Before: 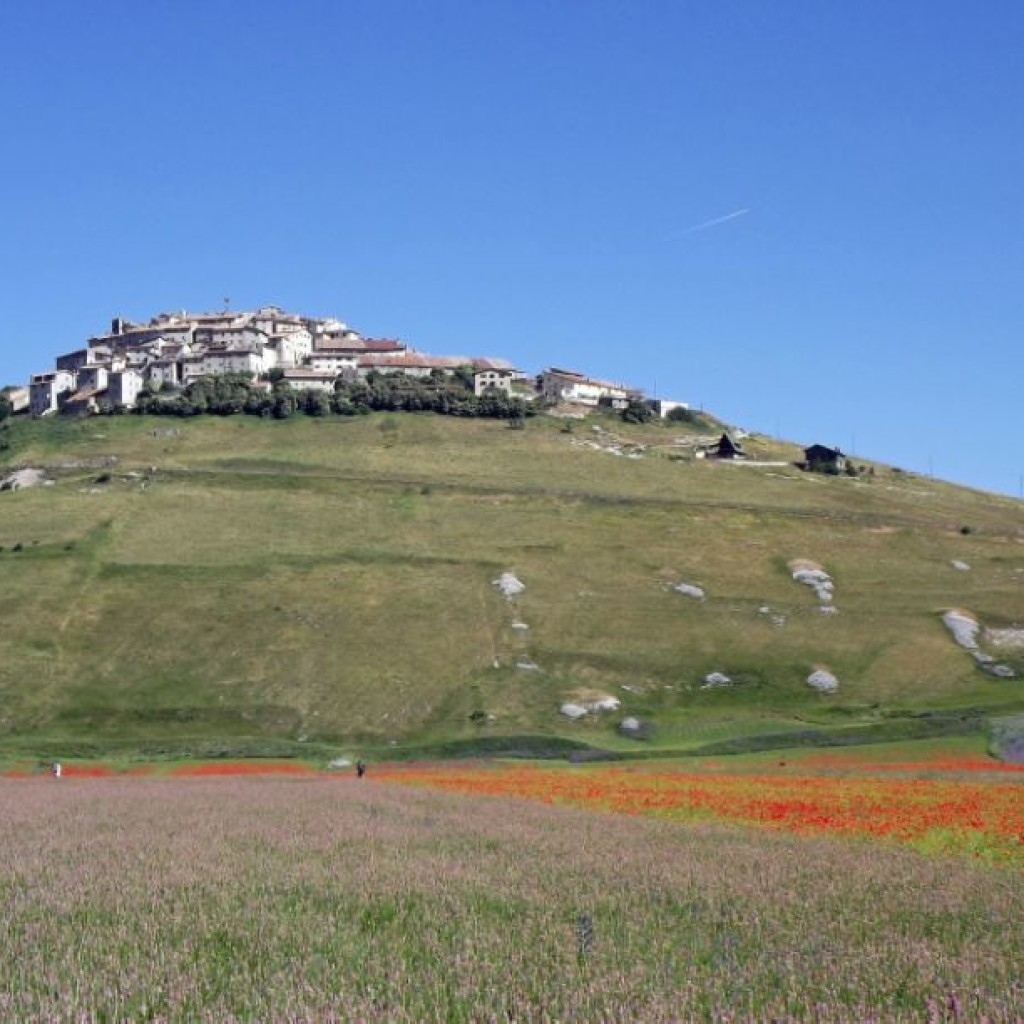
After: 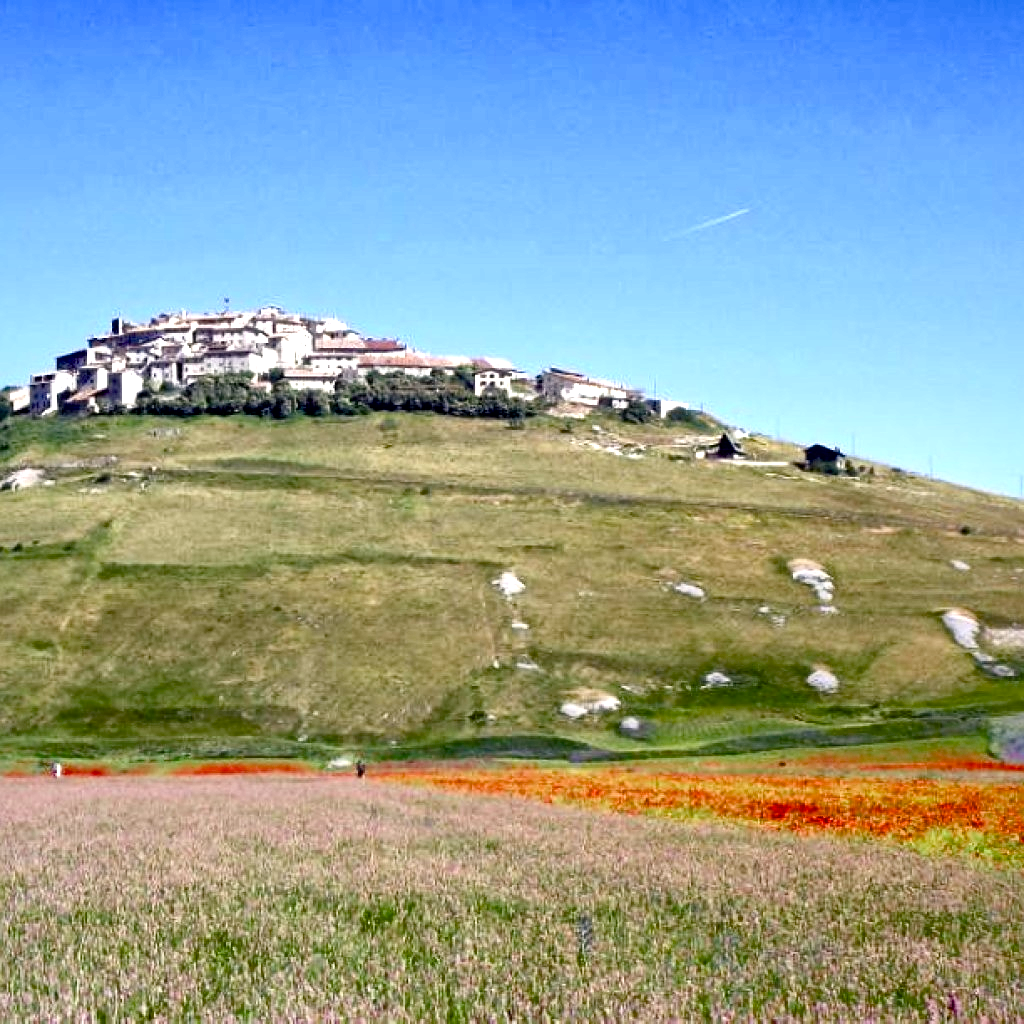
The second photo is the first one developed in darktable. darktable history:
color balance rgb: highlights gain › luminance 6.731%, highlights gain › chroma 0.905%, highlights gain › hue 47.39°, perceptual saturation grading › global saturation 20%, perceptual saturation grading › highlights -25.558%, perceptual saturation grading › shadows 49.759%, global vibrance 16.018%, saturation formula JzAzBz (2021)
local contrast: mode bilateral grid, contrast 20, coarseness 49, detail 150%, midtone range 0.2
tone equalizer: -8 EV -0.777 EV, -7 EV -0.691 EV, -6 EV -0.577 EV, -5 EV -0.403 EV, -3 EV 0.384 EV, -2 EV 0.6 EV, -1 EV 0.683 EV, +0 EV 0.772 EV
sharpen: amount 0.202
